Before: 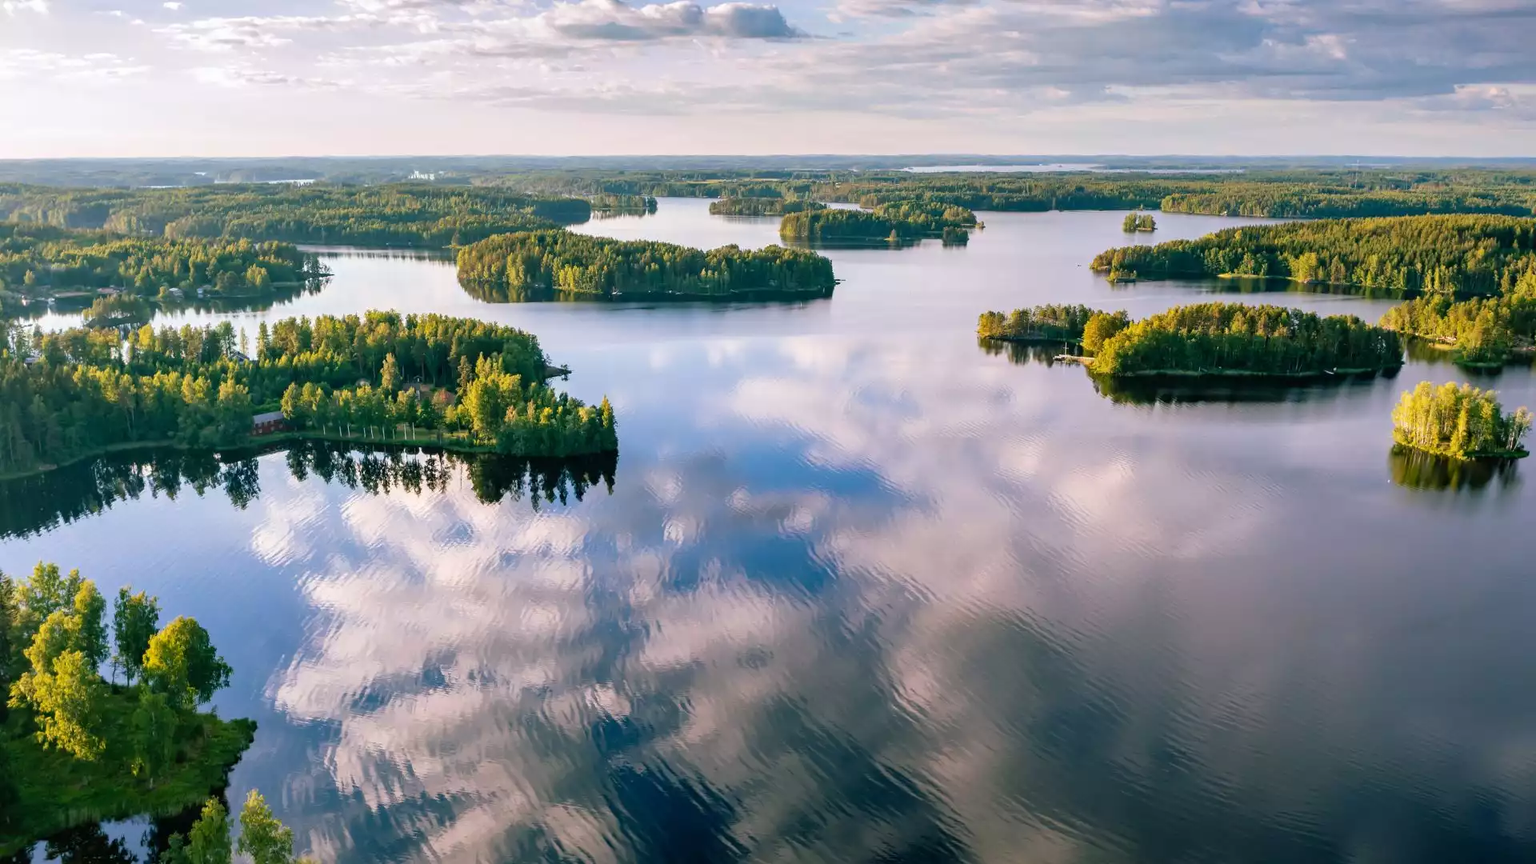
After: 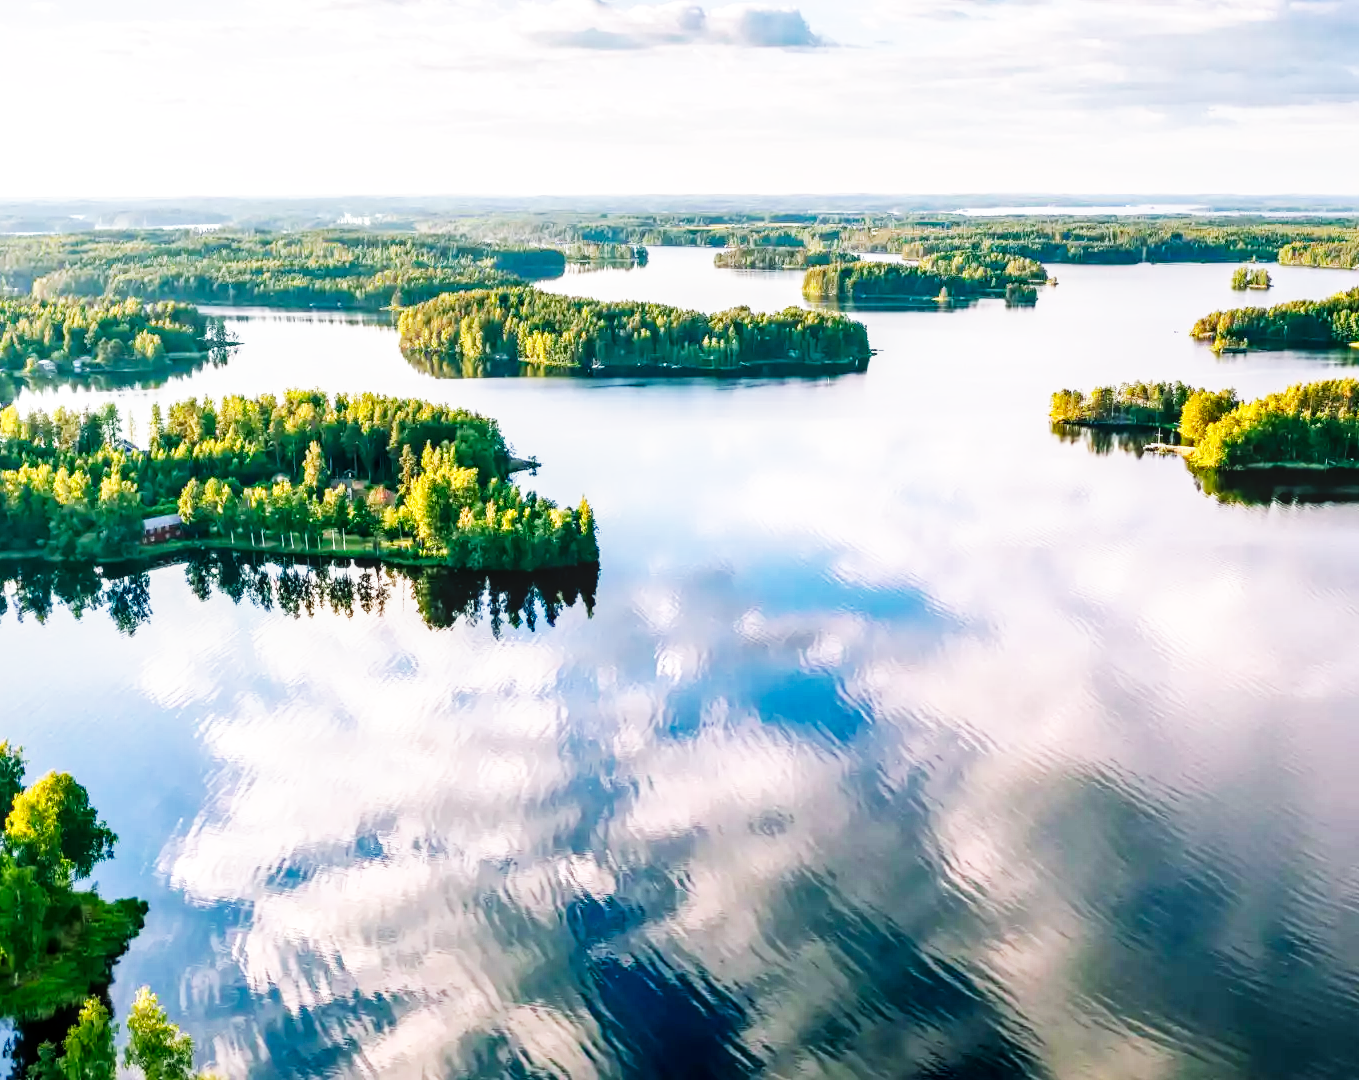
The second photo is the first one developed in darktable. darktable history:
local contrast: on, module defaults
crop and rotate: left 9.061%, right 20.142%
base curve: curves: ch0 [(0, 0) (0.007, 0.004) (0.027, 0.03) (0.046, 0.07) (0.207, 0.54) (0.442, 0.872) (0.673, 0.972) (1, 1)], preserve colors none
